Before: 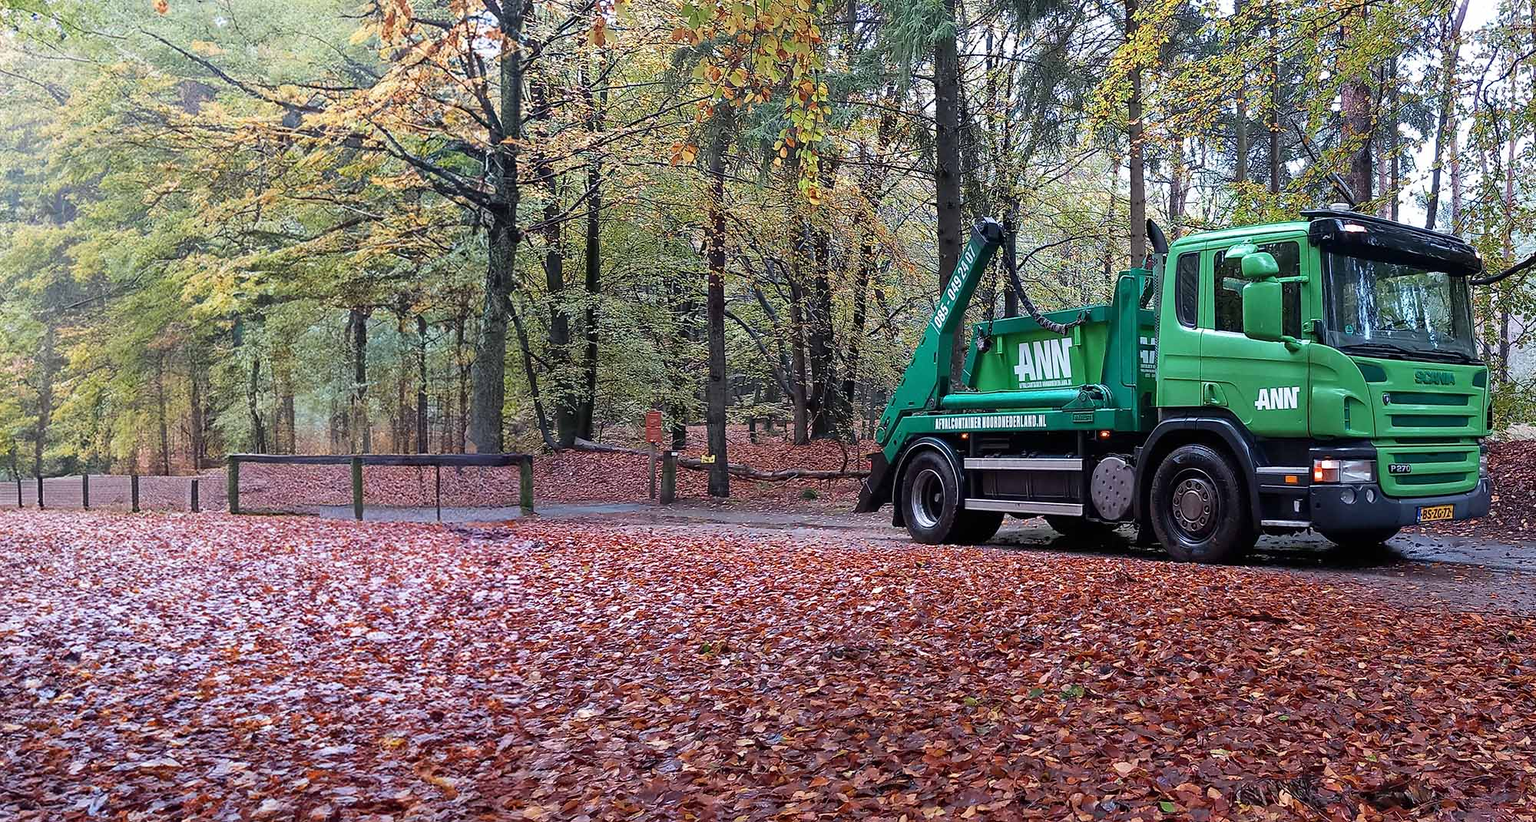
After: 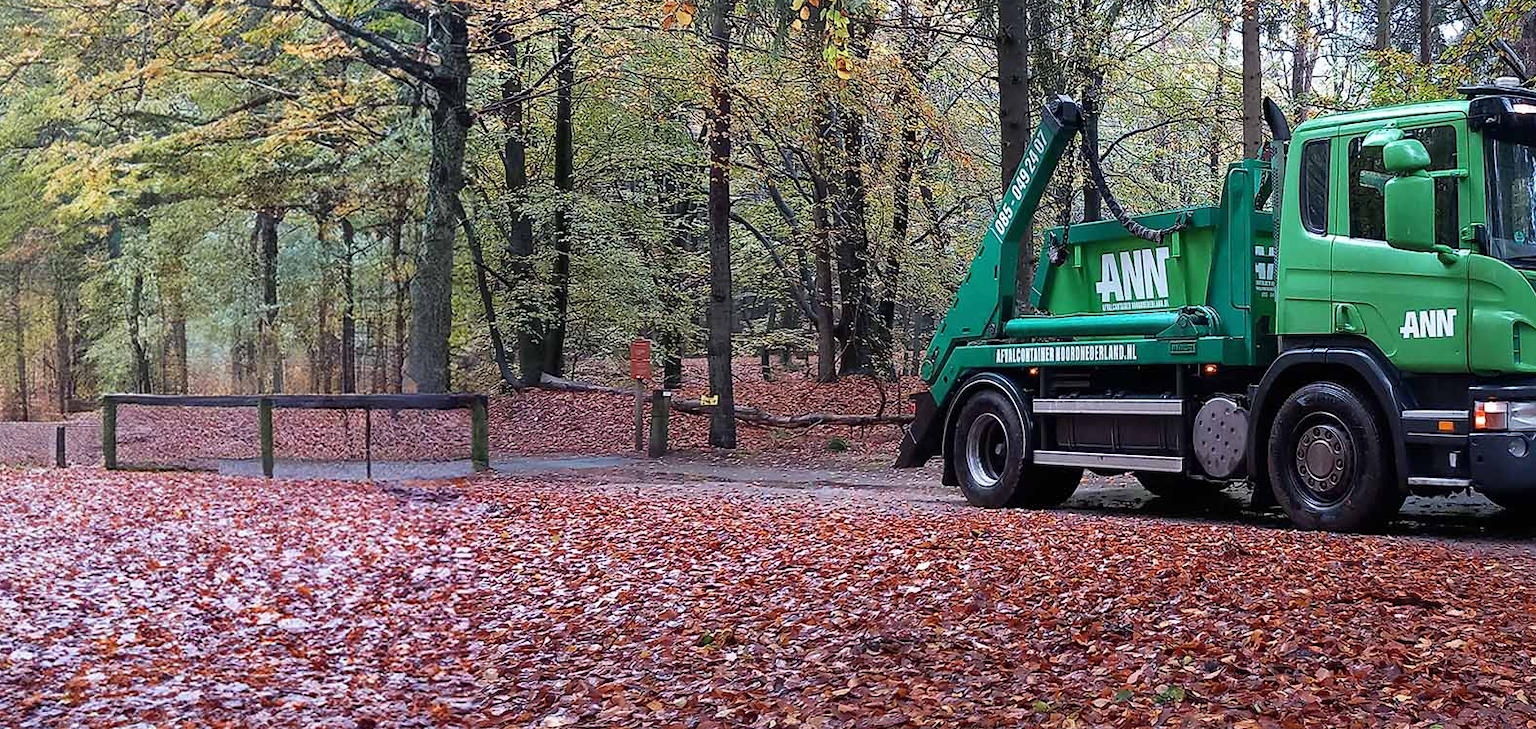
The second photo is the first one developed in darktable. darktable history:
crop: left 9.568%, top 17.349%, right 11.277%, bottom 12.303%
